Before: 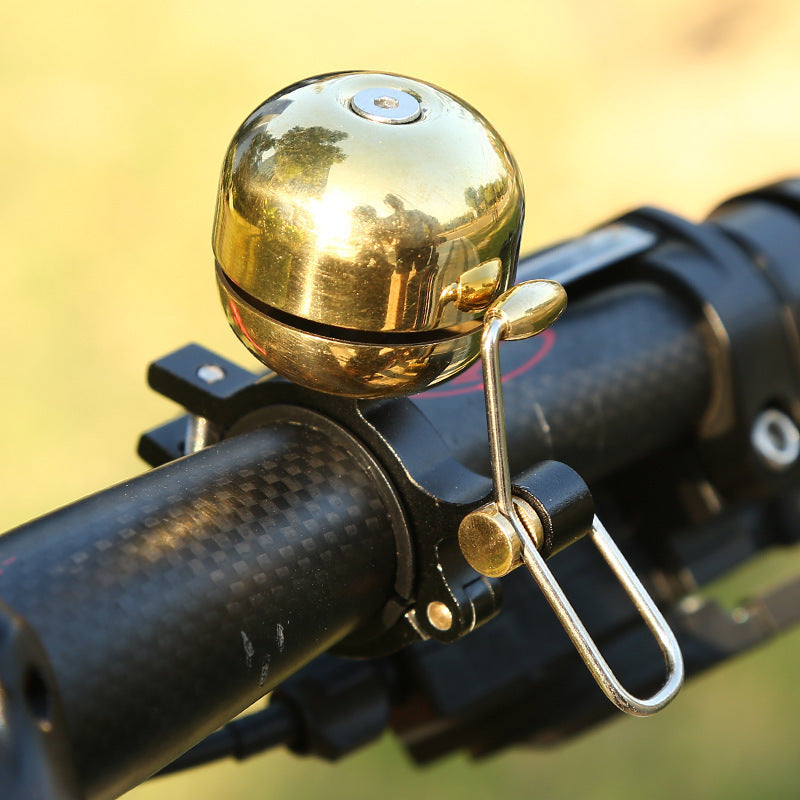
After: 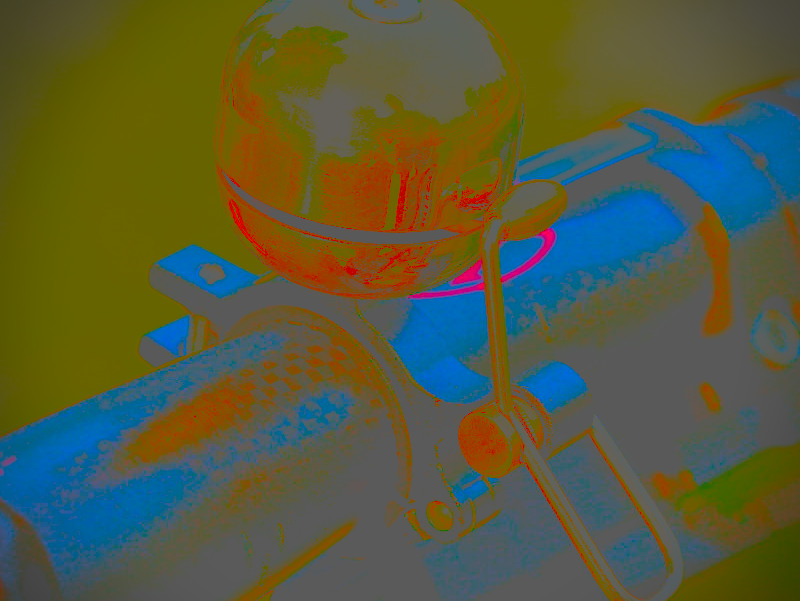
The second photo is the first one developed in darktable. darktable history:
crop and rotate: top 12.523%, bottom 12.27%
vignetting: dithering 16-bit output
base curve: curves: ch0 [(0, 0) (0.028, 0.03) (0.121, 0.232) (0.46, 0.748) (0.859, 0.968) (1, 1)], preserve colors none
local contrast: on, module defaults
contrast brightness saturation: contrast -0.975, brightness -0.169, saturation 0.741
color balance rgb: highlights gain › chroma 3.001%, highlights gain › hue 77.49°, global offset › luminance -0.995%, linear chroma grading › global chroma 8.84%, perceptual saturation grading › global saturation 23.59%, perceptual saturation grading › highlights -23.675%, perceptual saturation grading › mid-tones 23.938%, perceptual saturation grading › shadows 40.567%, perceptual brilliance grading › global brilliance -4.931%, perceptual brilliance grading › highlights 23.826%, perceptual brilliance grading › mid-tones 6.904%, perceptual brilliance grading › shadows -4.636%, global vibrance 20%
